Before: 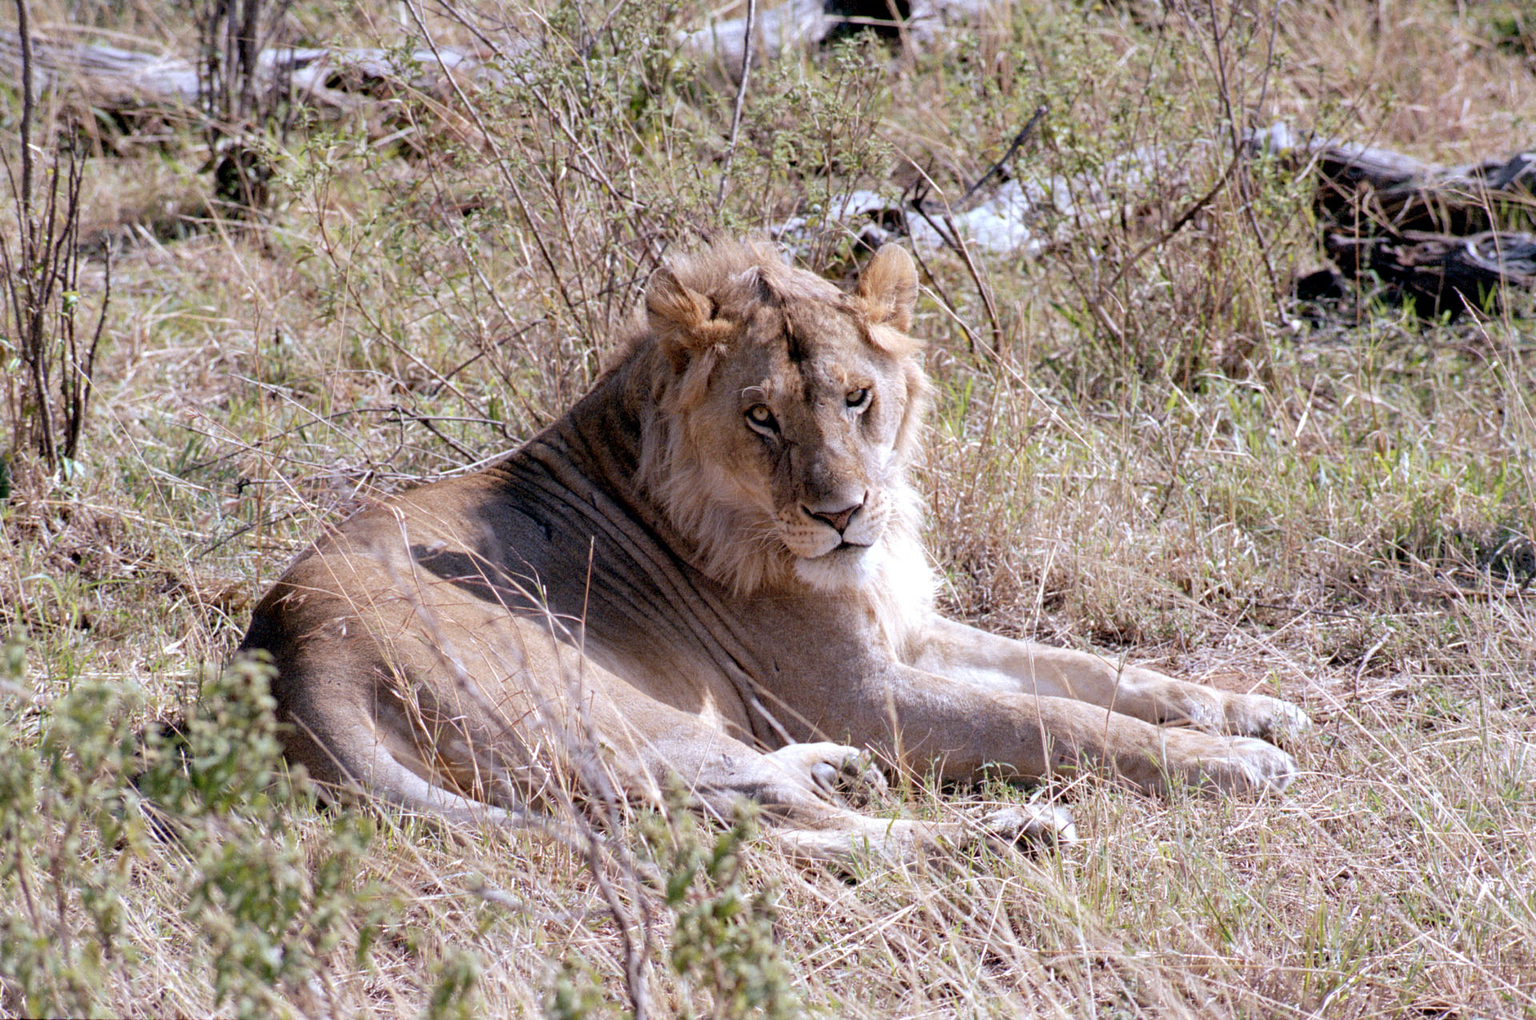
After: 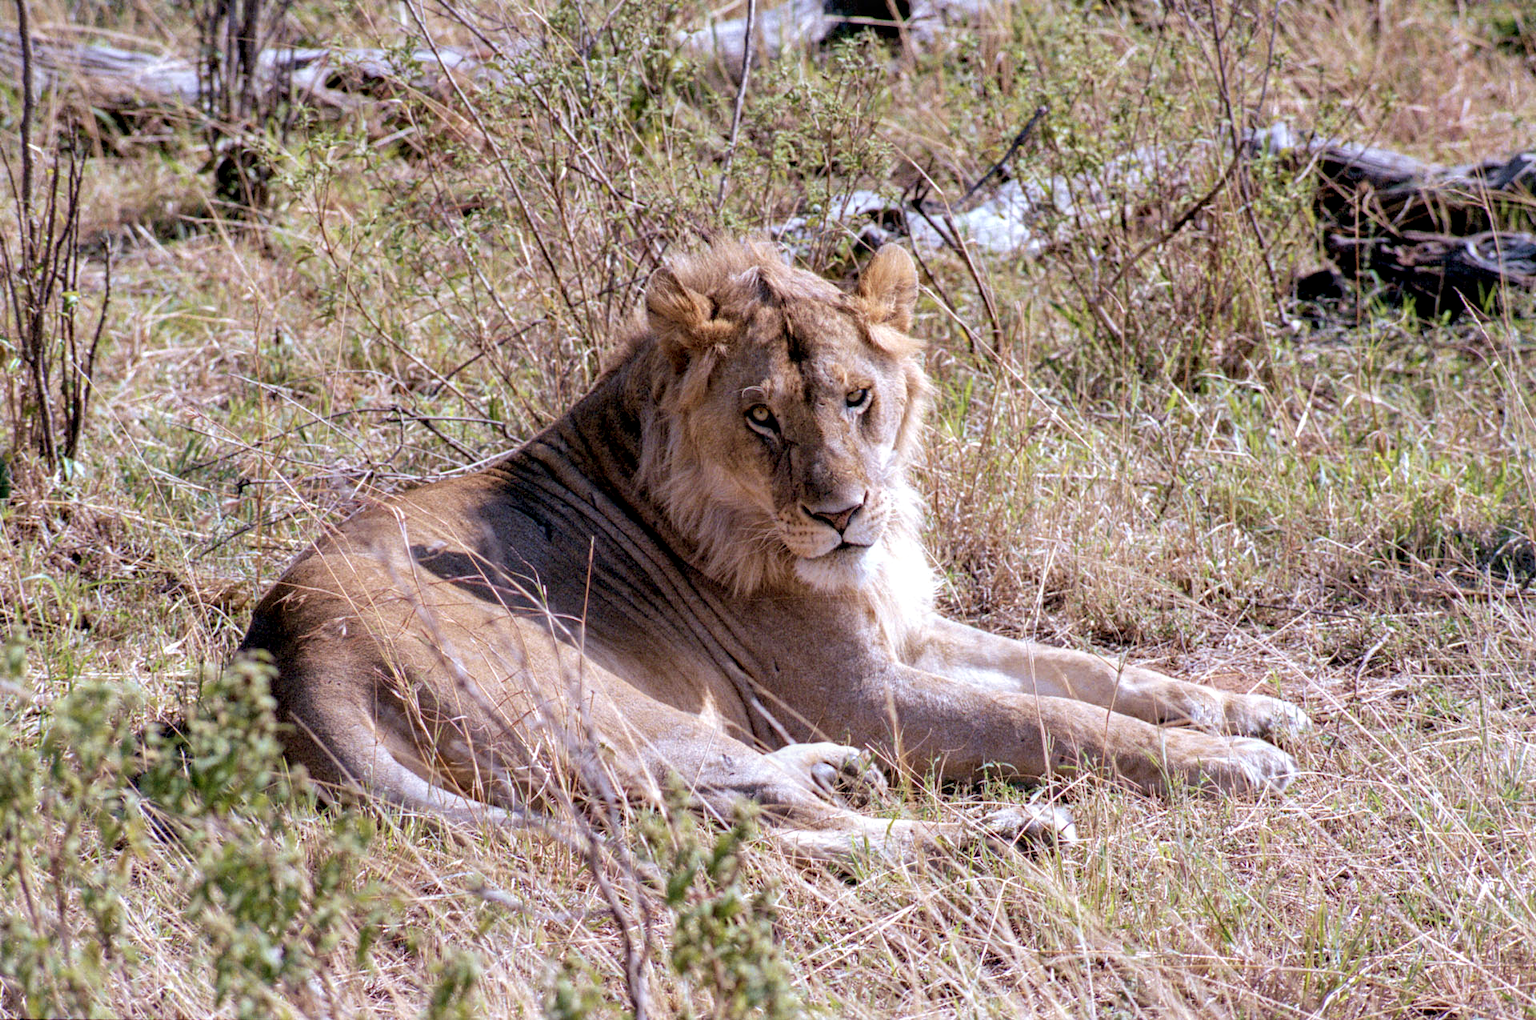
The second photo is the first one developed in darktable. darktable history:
exposure: exposure -0.041 EV, compensate highlight preservation false
velvia: on, module defaults
local contrast: on, module defaults
